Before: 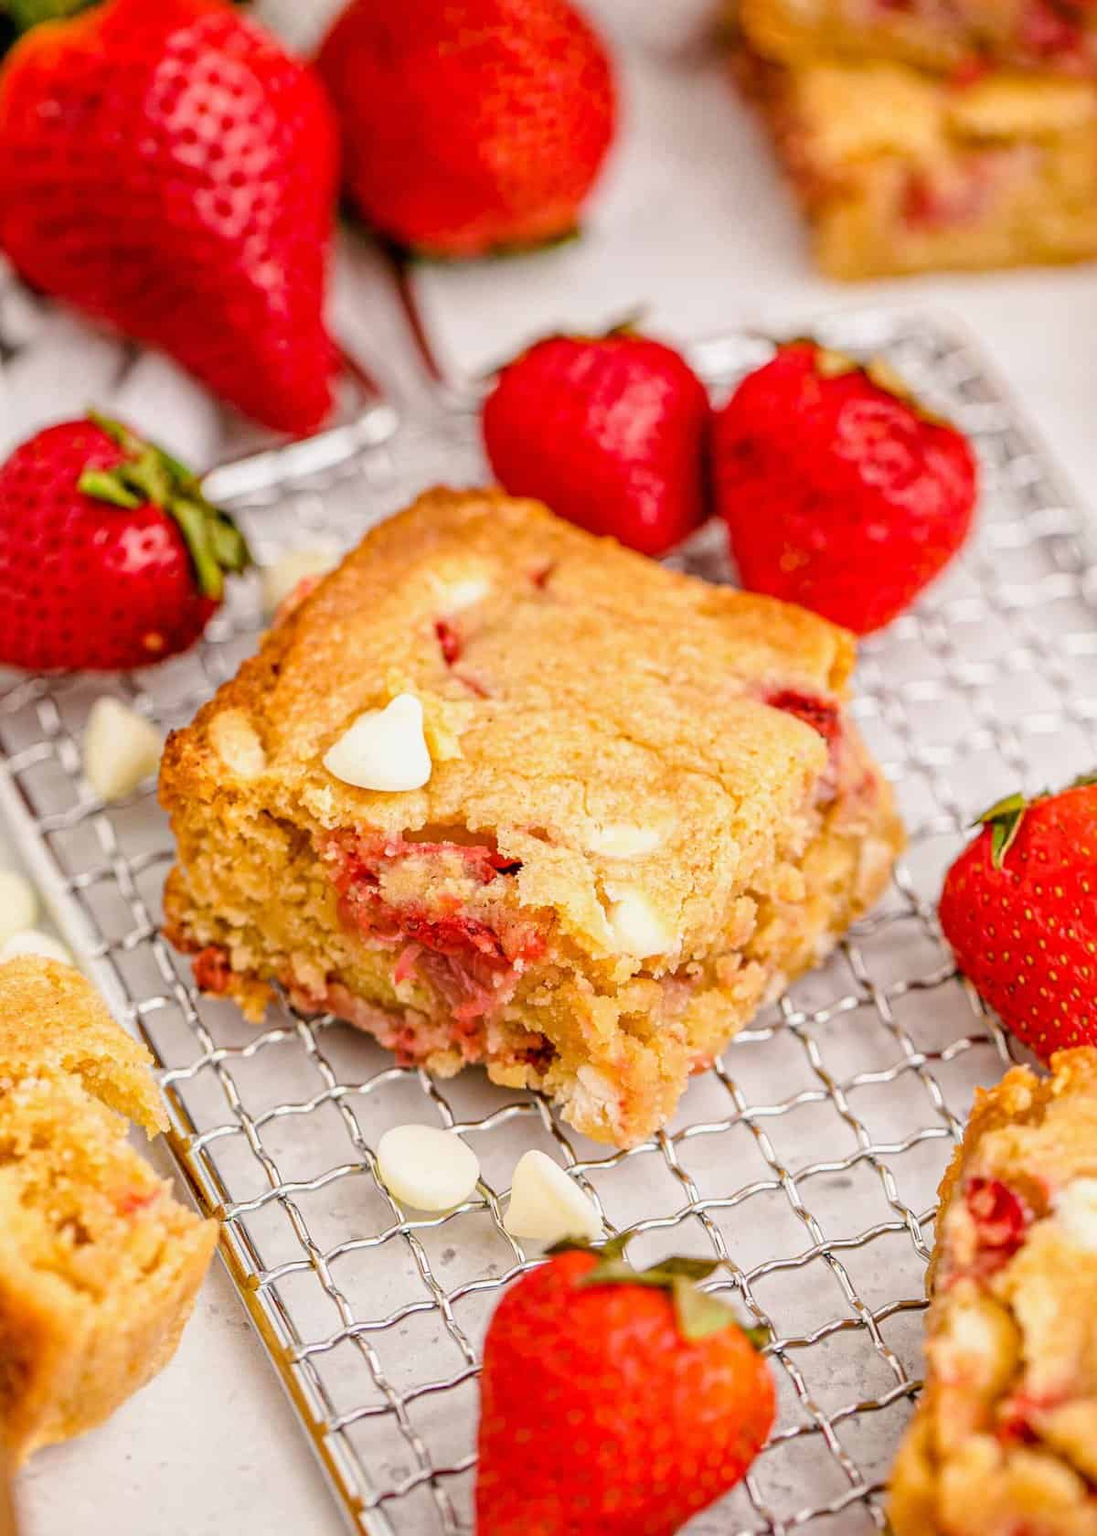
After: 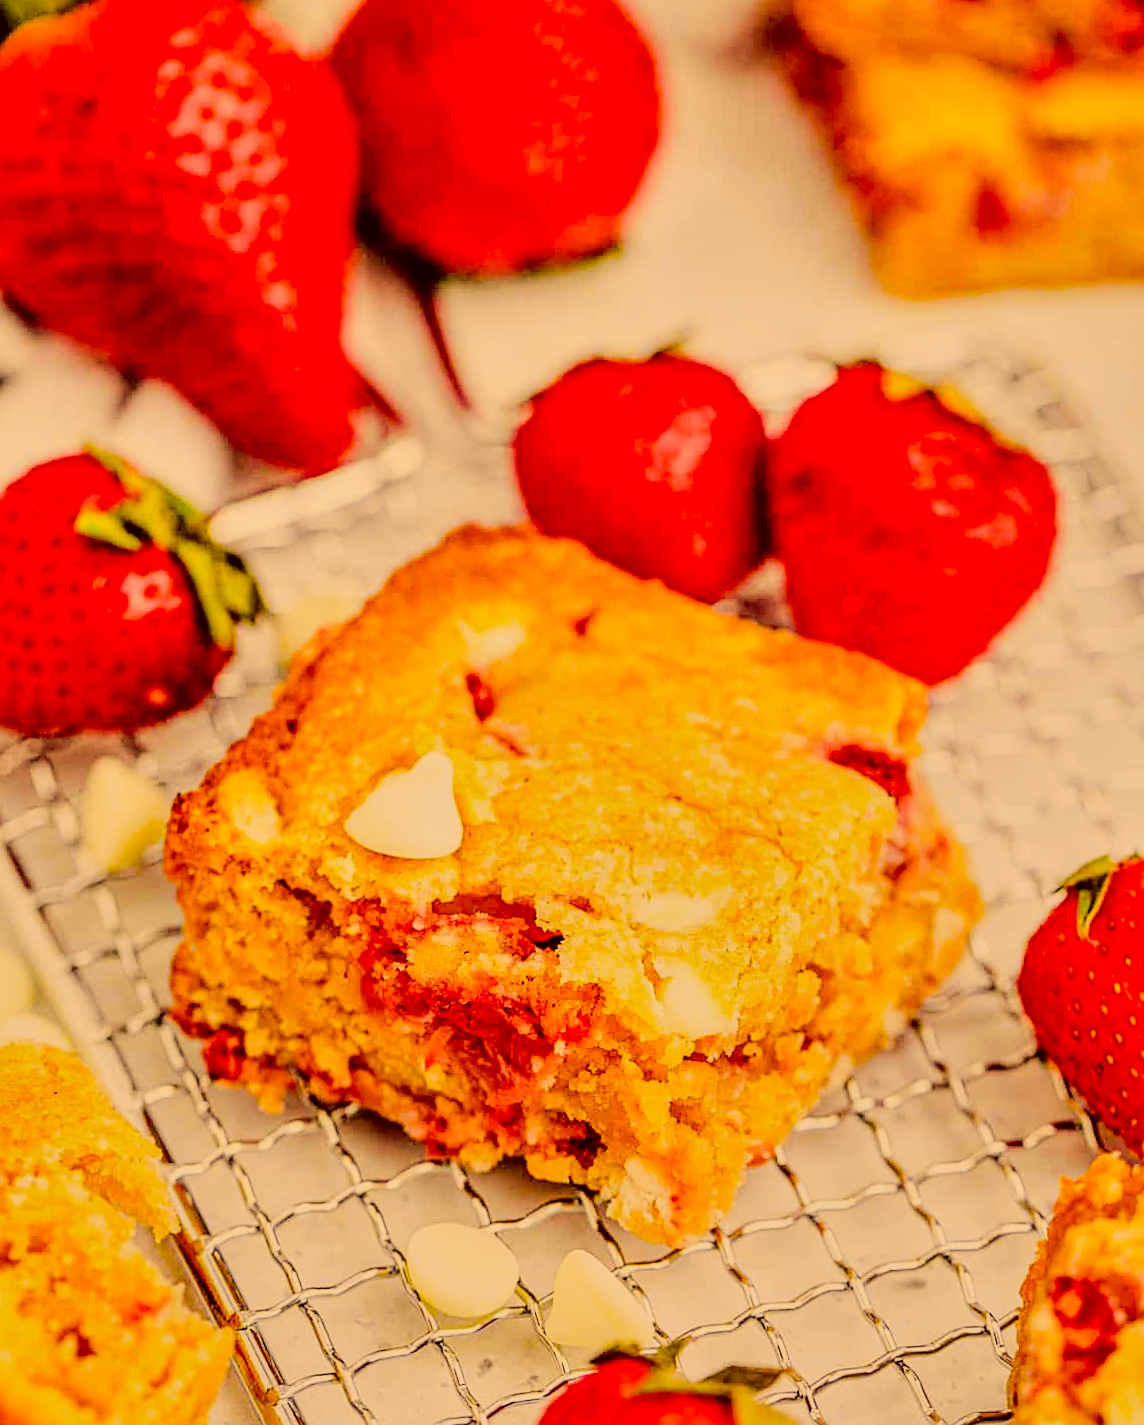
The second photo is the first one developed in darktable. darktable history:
crop and rotate: angle 0.418°, left 0.302%, right 3.354%, bottom 14.286%
shadows and highlights: shadows 59.02, soften with gaussian
color correction: highlights a* 10.11, highlights b* 39.02, shadows a* 14.9, shadows b* 3.1
local contrast: on, module defaults
tone curve: curves: ch0 [(0, 0) (0.11, 0.061) (0.256, 0.259) (0.398, 0.494) (0.498, 0.611) (0.65, 0.757) (0.835, 0.883) (1, 0.961)]; ch1 [(0, 0) (0.346, 0.307) (0.408, 0.369) (0.453, 0.457) (0.482, 0.479) (0.502, 0.498) (0.521, 0.51) (0.553, 0.554) (0.618, 0.65) (0.693, 0.727) (1, 1)]; ch2 [(0, 0) (0.366, 0.337) (0.434, 0.46) (0.485, 0.494) (0.5, 0.494) (0.511, 0.508) (0.537, 0.55) (0.579, 0.599) (0.621, 0.693) (1, 1)], color space Lab, independent channels
filmic rgb: black relative exposure -6.14 EV, white relative exposure 6.97 EV, hardness 2.27
sharpen: on, module defaults
